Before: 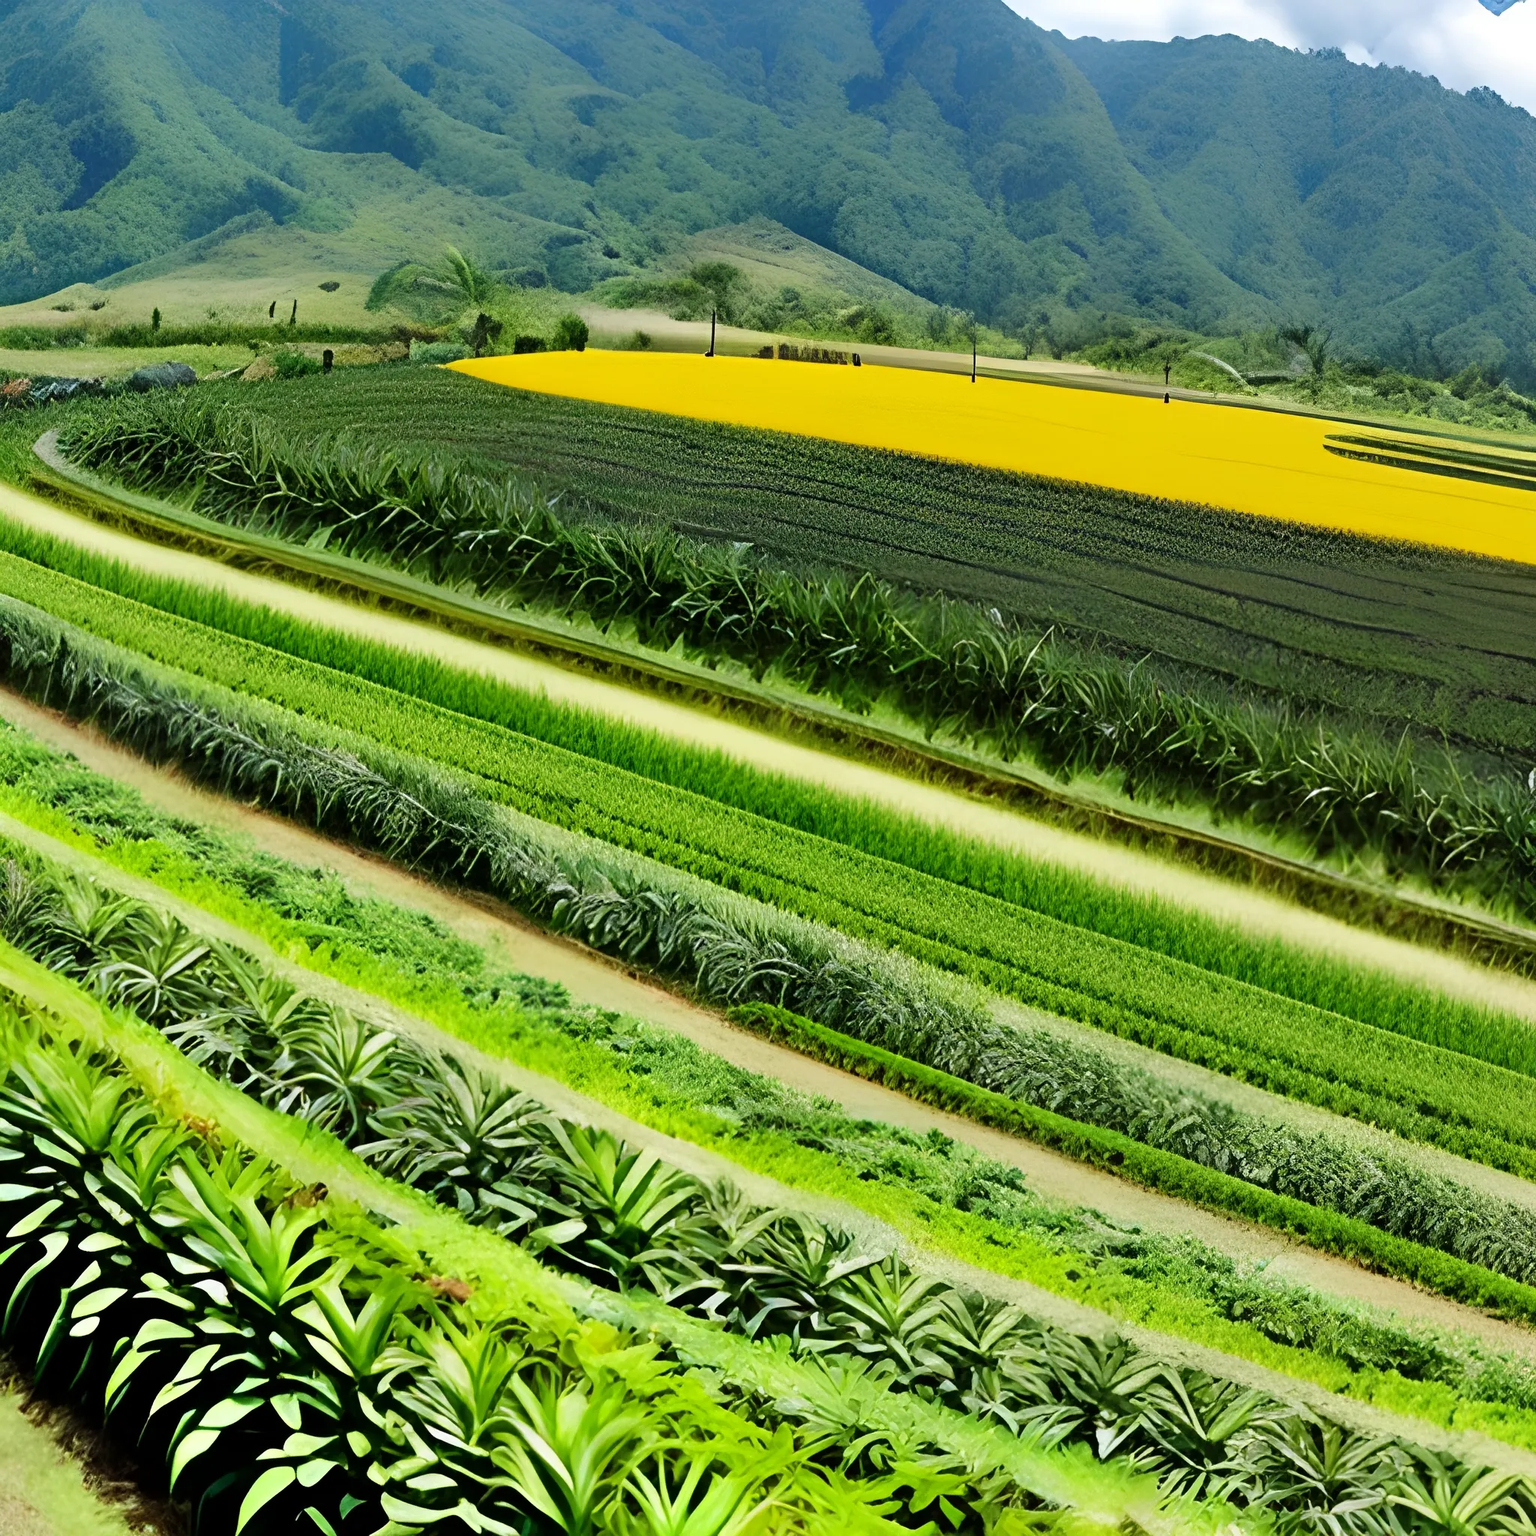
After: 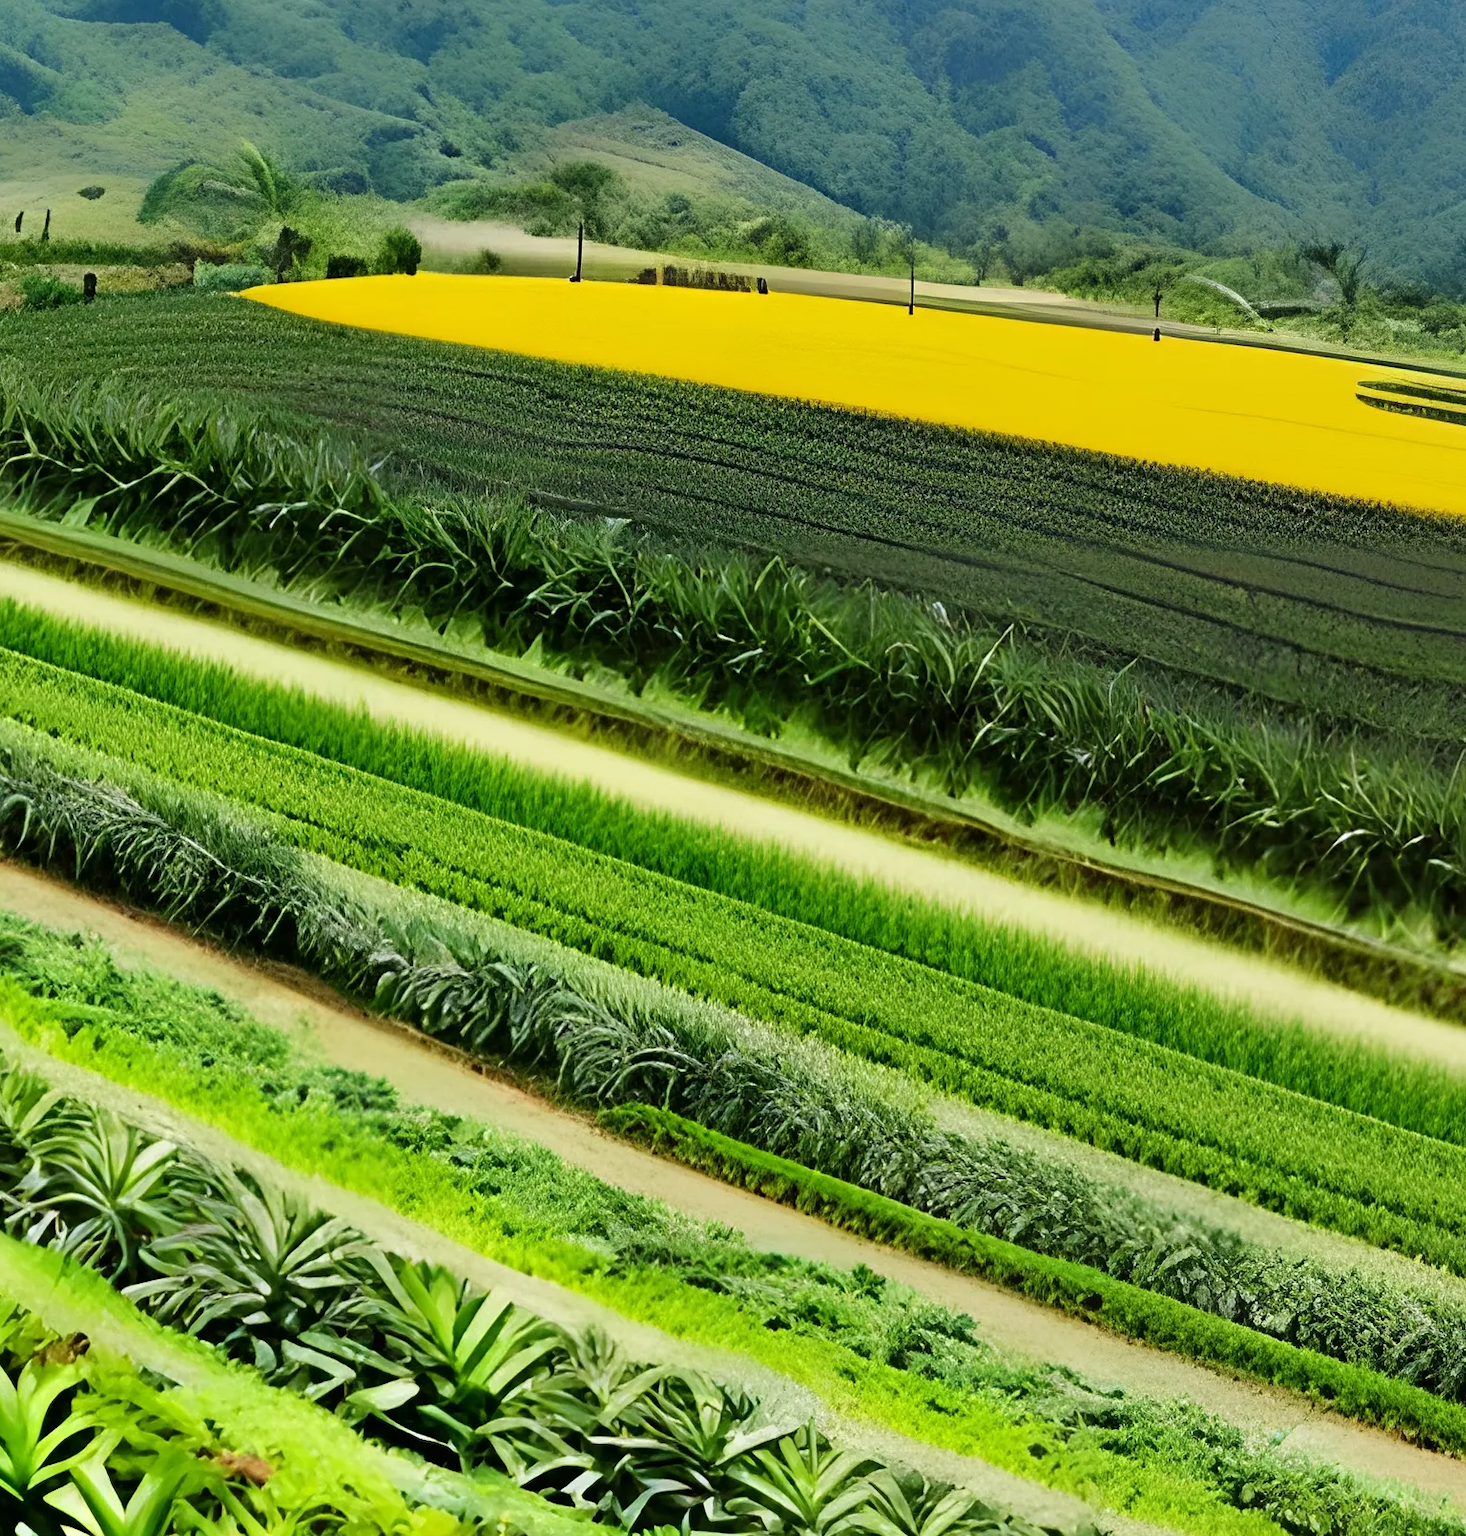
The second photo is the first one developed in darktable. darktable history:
crop: left 16.765%, top 8.792%, right 8.18%, bottom 12.546%
